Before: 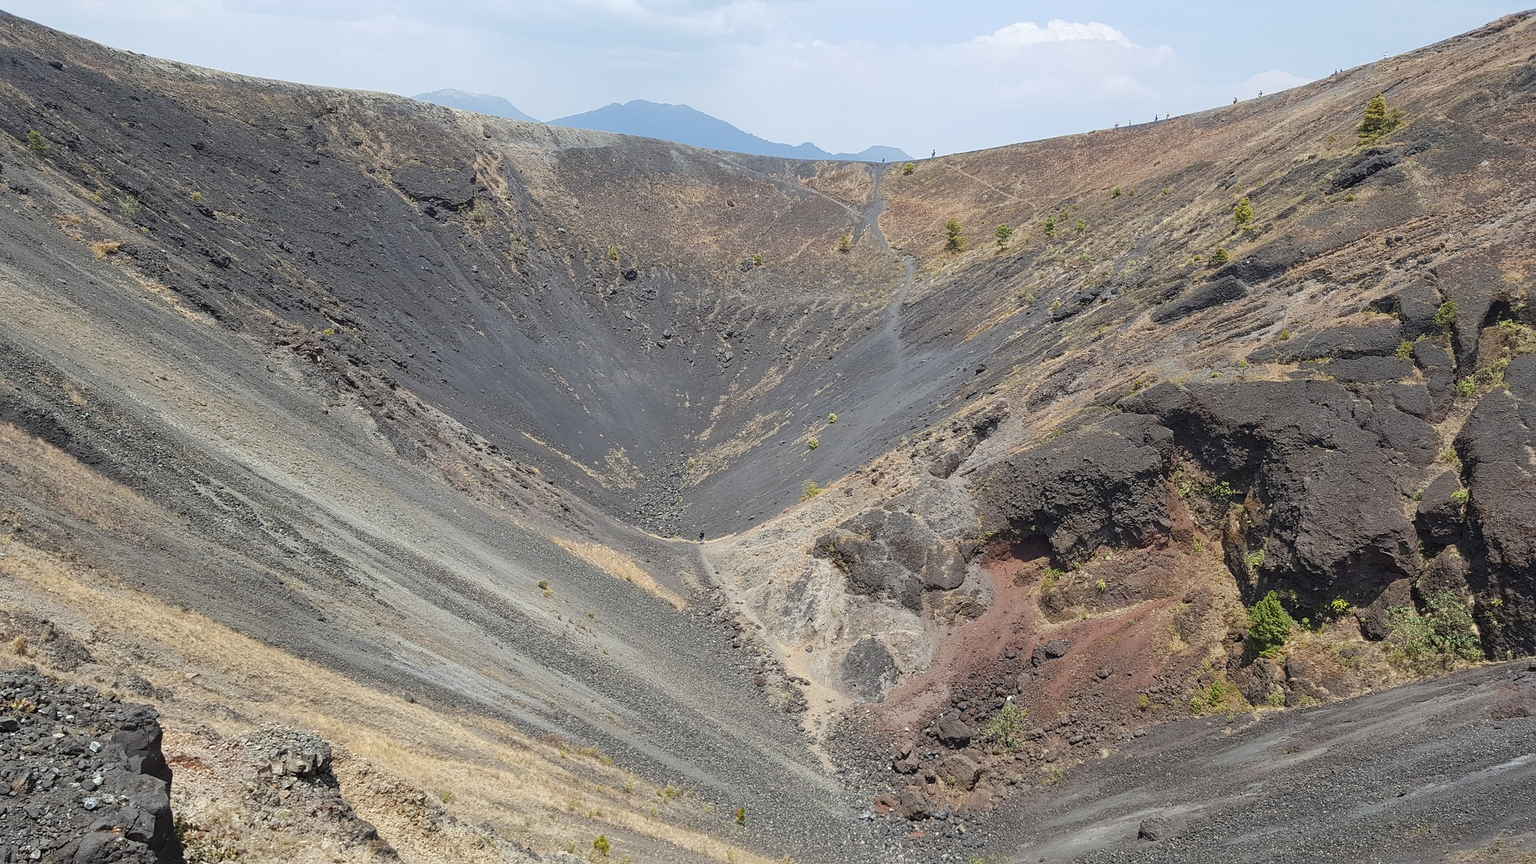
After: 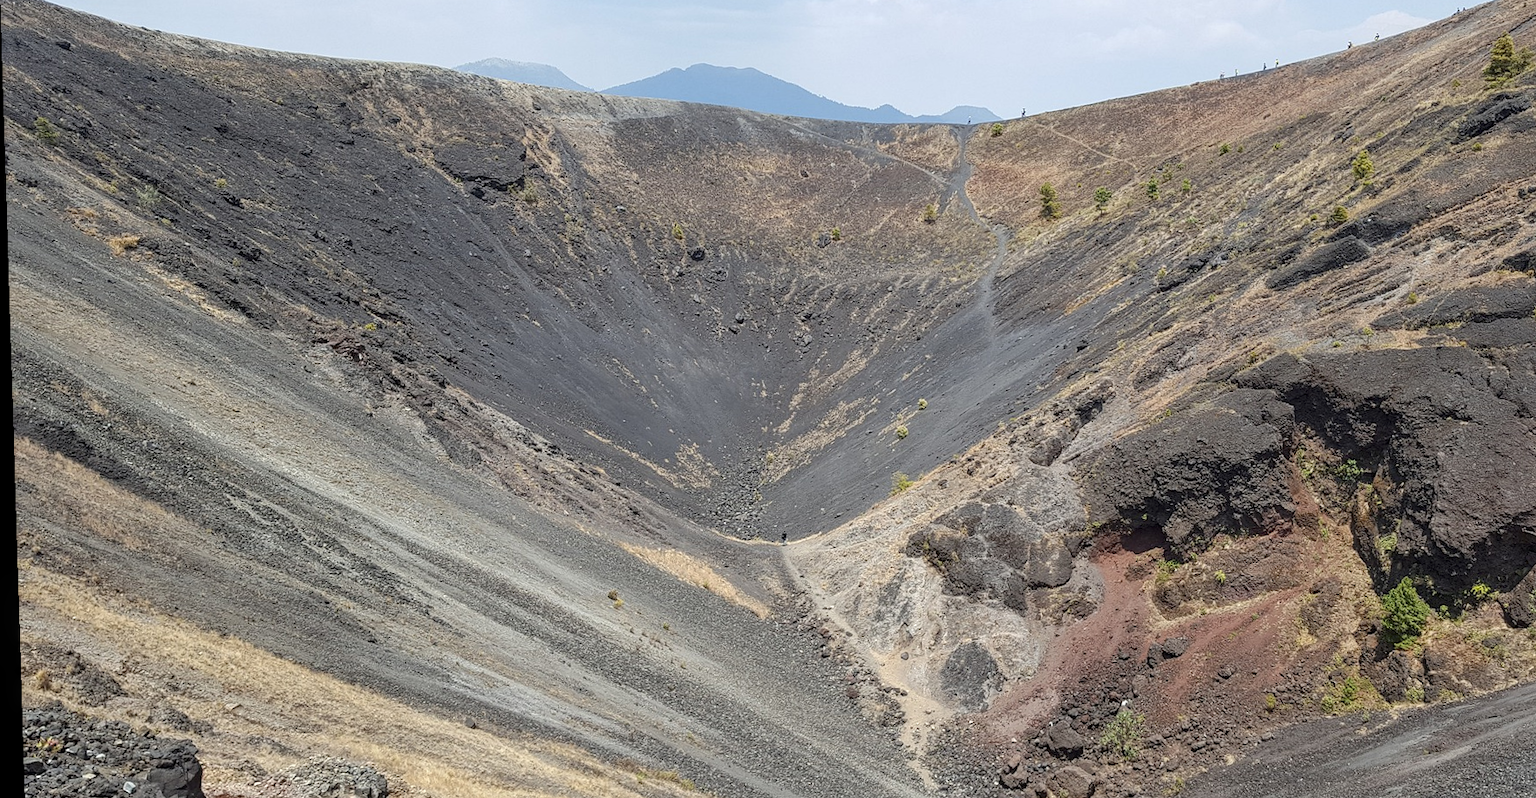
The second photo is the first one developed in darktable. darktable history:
rotate and perspective: rotation -1.77°, lens shift (horizontal) 0.004, automatic cropping off
crop: top 7.49%, right 9.717%, bottom 11.943%
local contrast: on, module defaults
